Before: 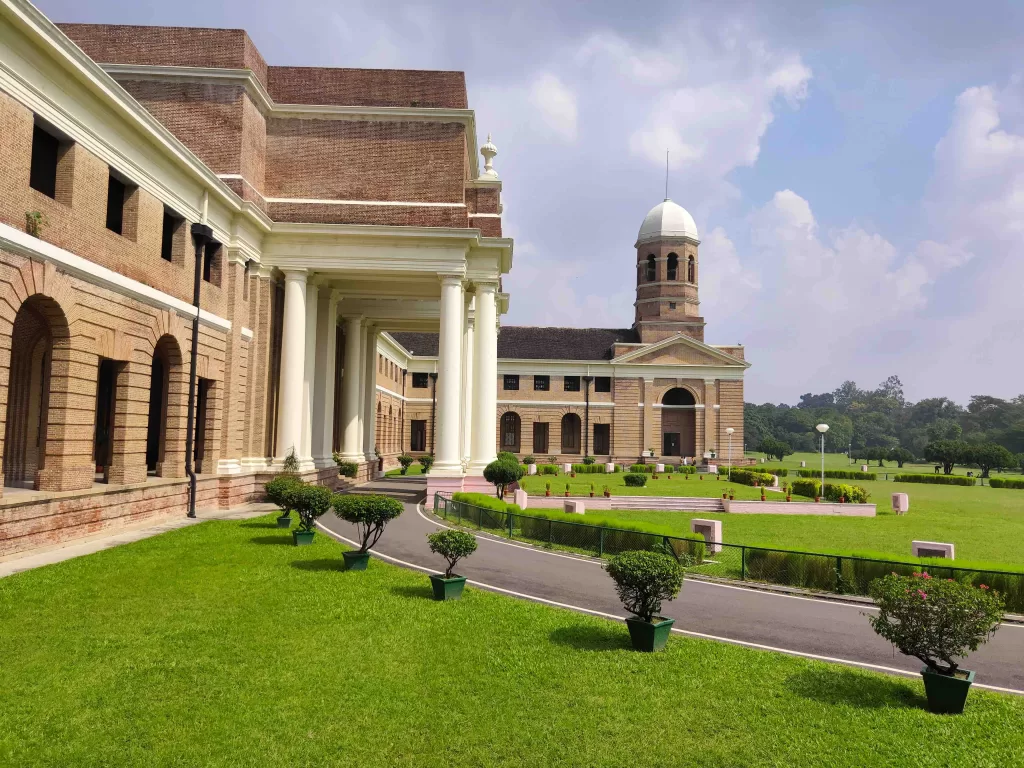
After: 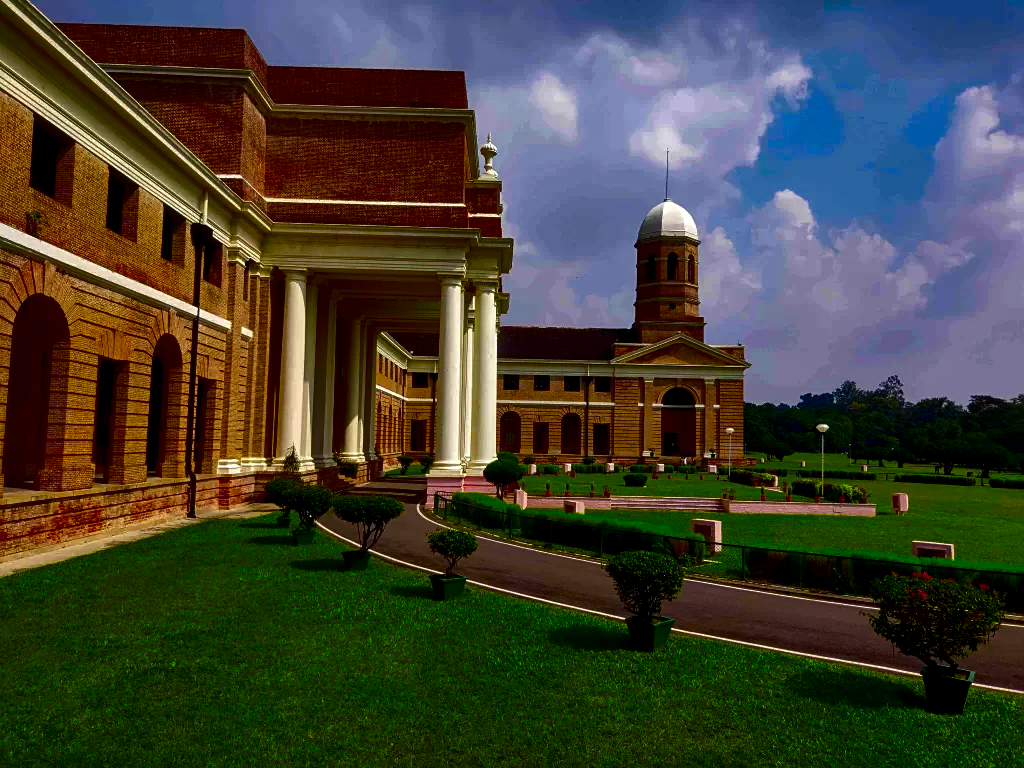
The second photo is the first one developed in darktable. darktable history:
contrast brightness saturation: brightness -0.983, saturation 0.981
sharpen: amount 0.217
local contrast: detail 130%
